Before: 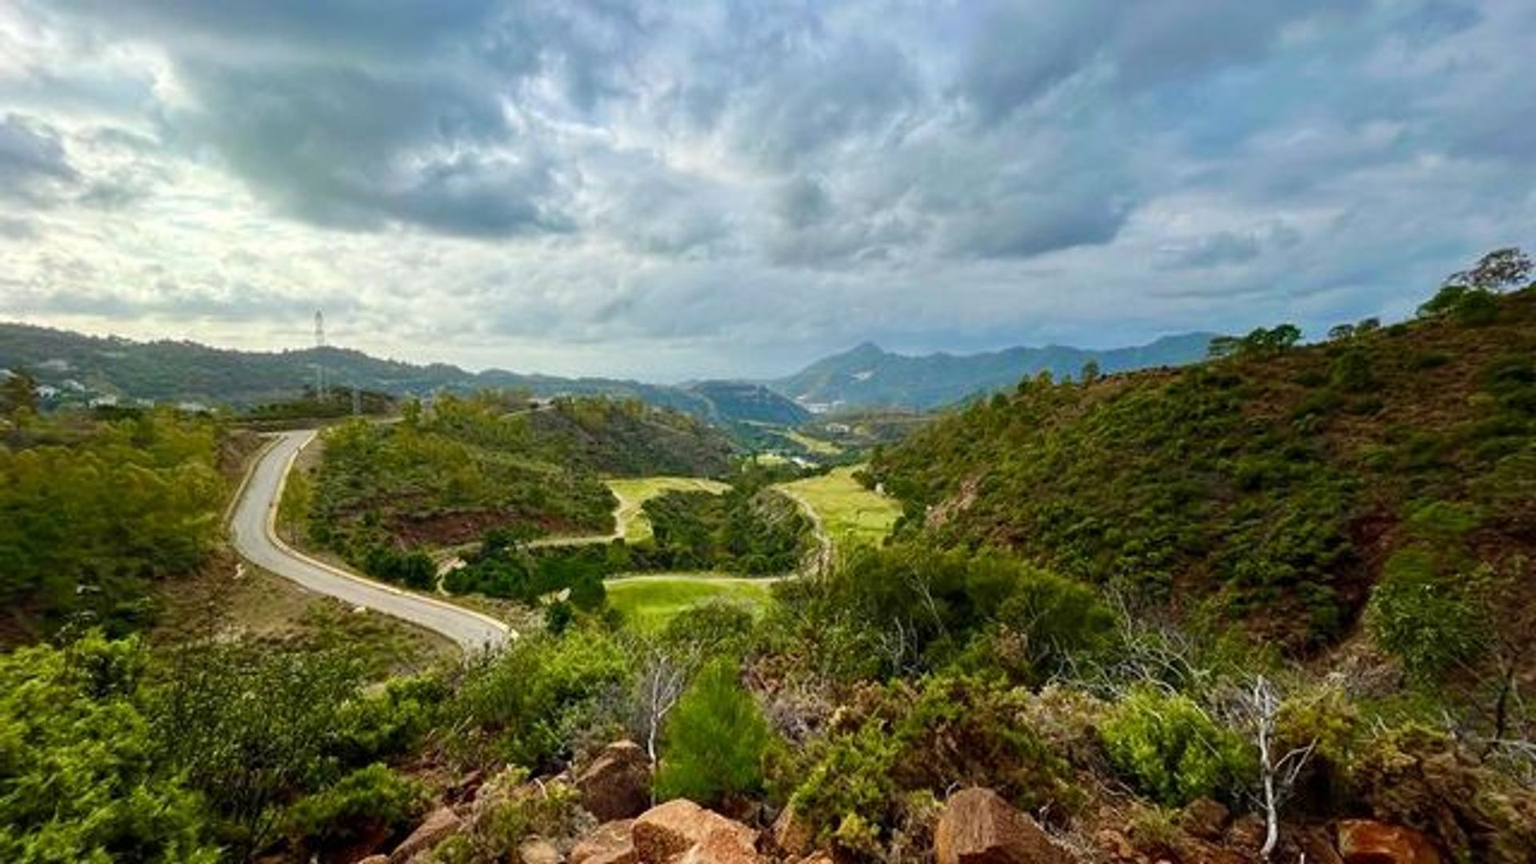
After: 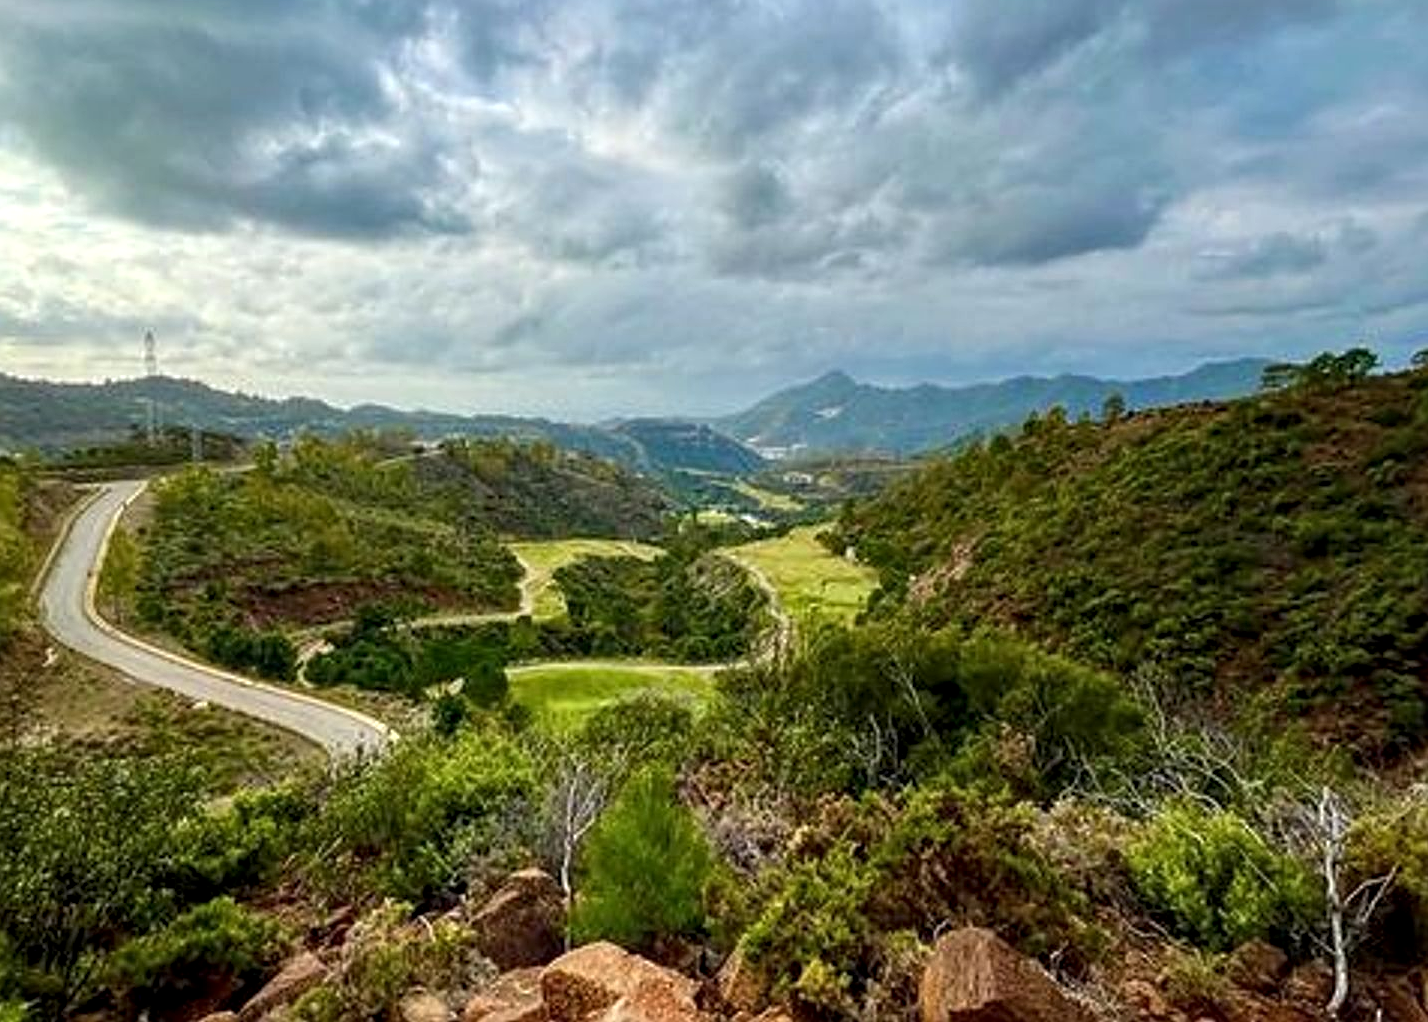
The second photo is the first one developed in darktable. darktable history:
local contrast: on, module defaults
crop and rotate: left 13.003%, top 5.284%, right 12.613%
sharpen: on, module defaults
